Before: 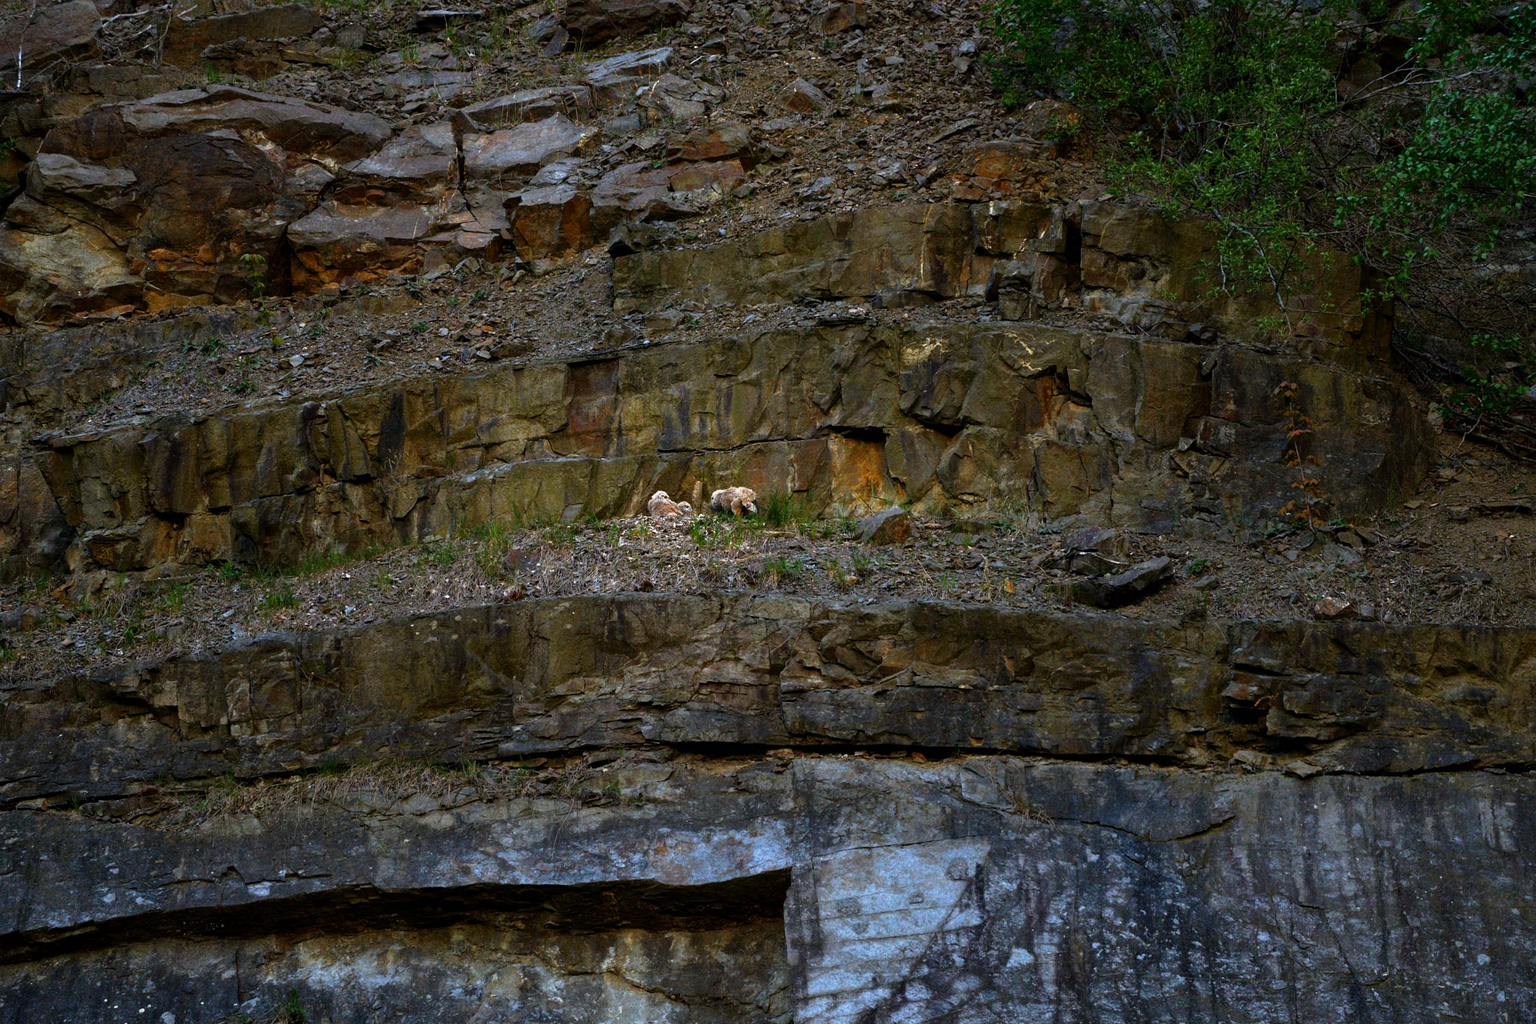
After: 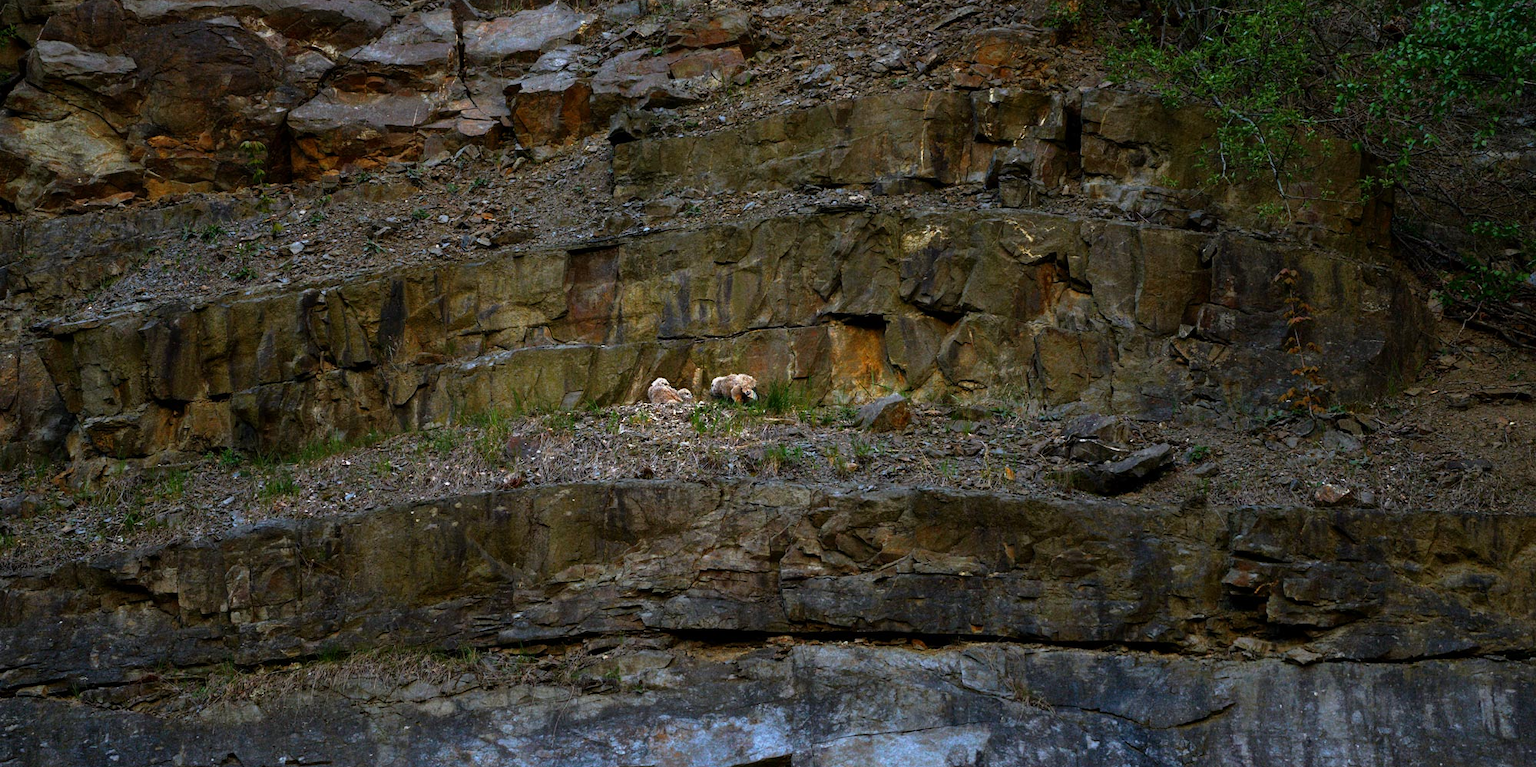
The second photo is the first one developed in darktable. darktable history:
crop: top 11.064%, bottom 13.923%
